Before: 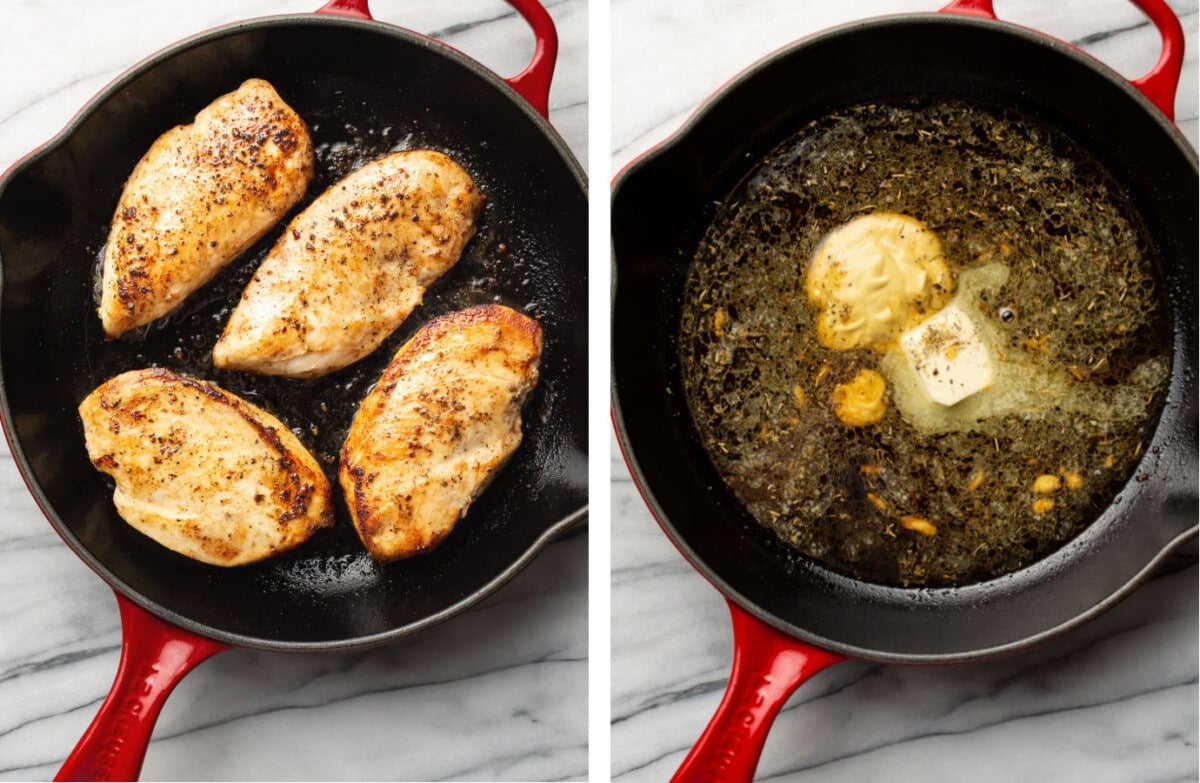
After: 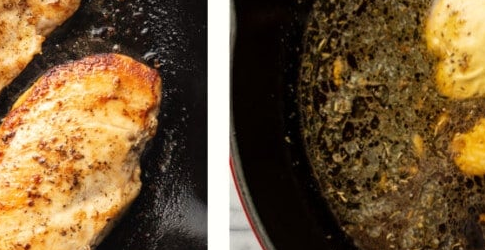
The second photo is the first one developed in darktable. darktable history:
rotate and perspective: automatic cropping off
crop: left 31.751%, top 32.172%, right 27.8%, bottom 35.83%
white balance: red 1.009, blue 0.985
